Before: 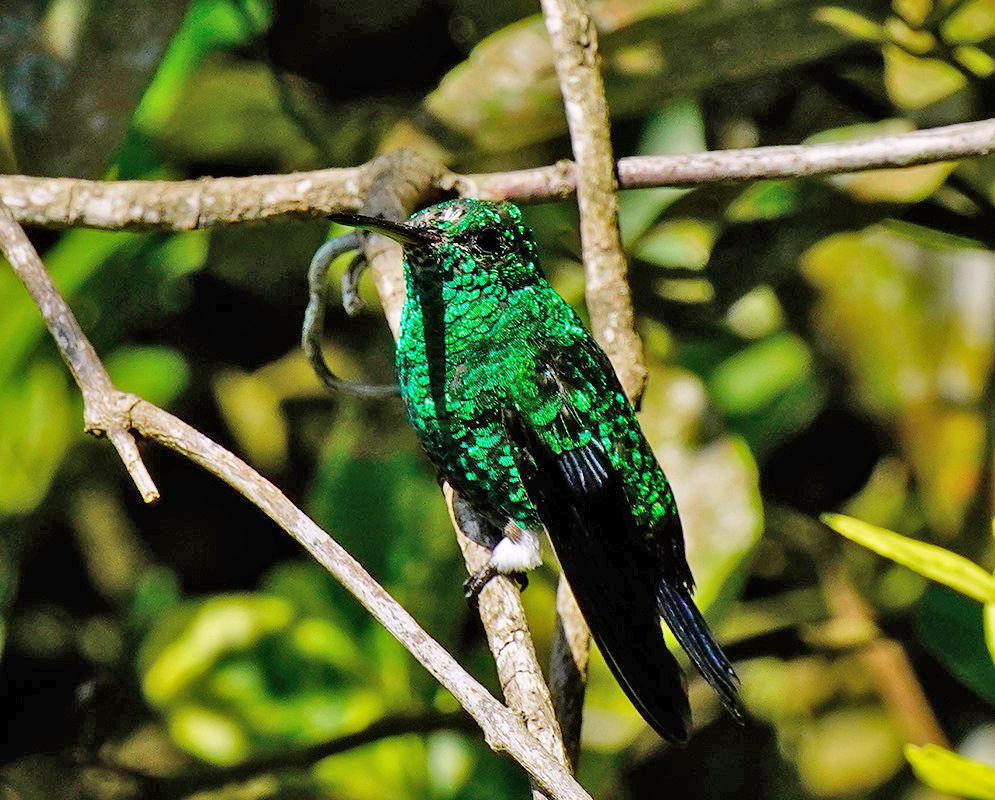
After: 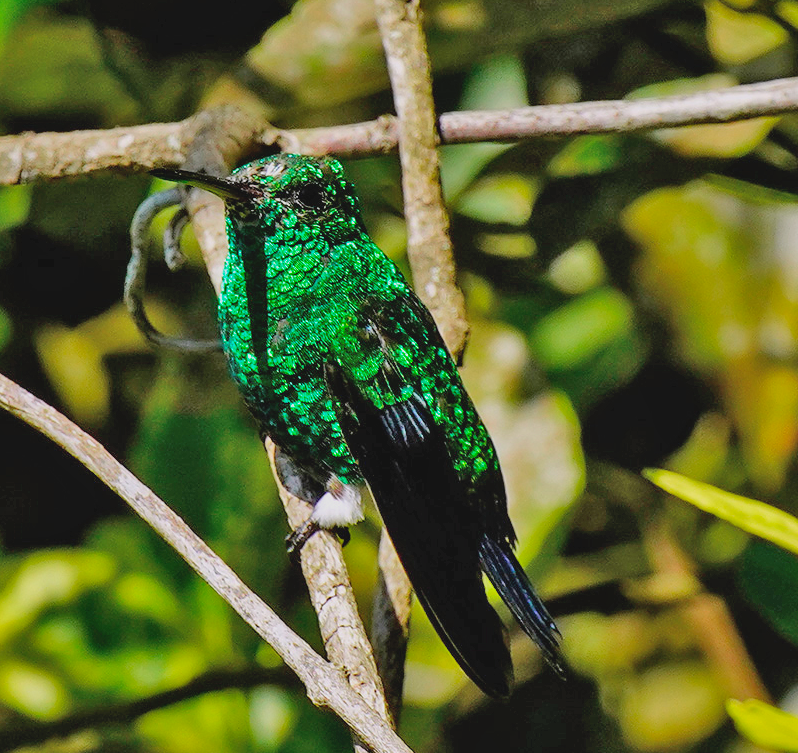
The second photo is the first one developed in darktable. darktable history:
local contrast: highlights 68%, shadows 68%, detail 82%, midtone range 0.325
crop and rotate: left 17.959%, top 5.771%, right 1.742%
